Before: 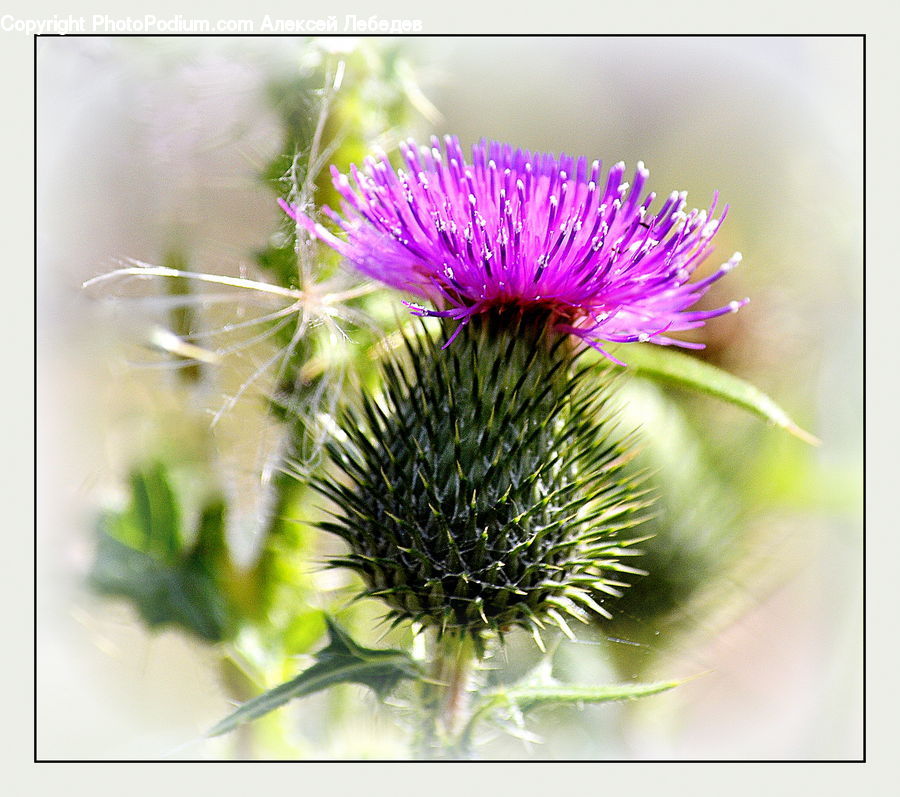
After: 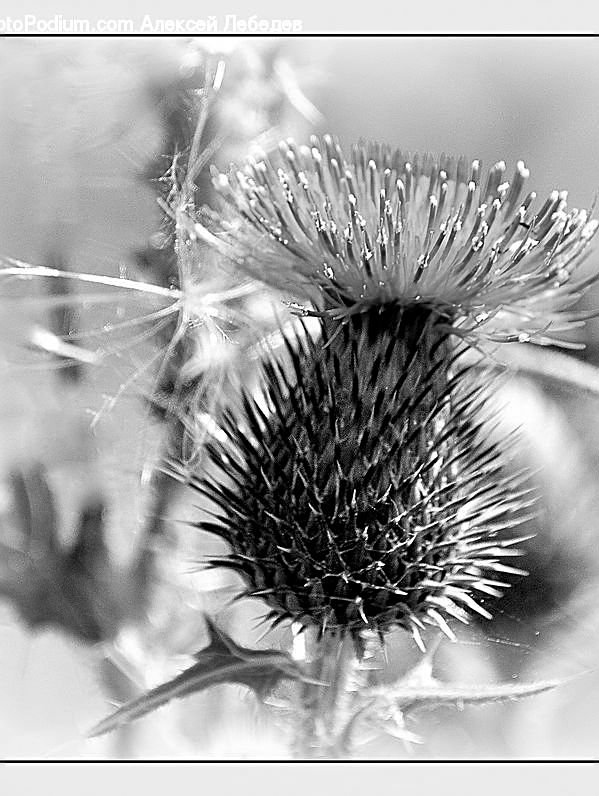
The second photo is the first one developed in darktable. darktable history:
shadows and highlights: shadows 37.27, highlights -28.18, soften with gaussian
contrast brightness saturation: saturation -1
sharpen: on, module defaults
crop and rotate: left 13.342%, right 19.991%
